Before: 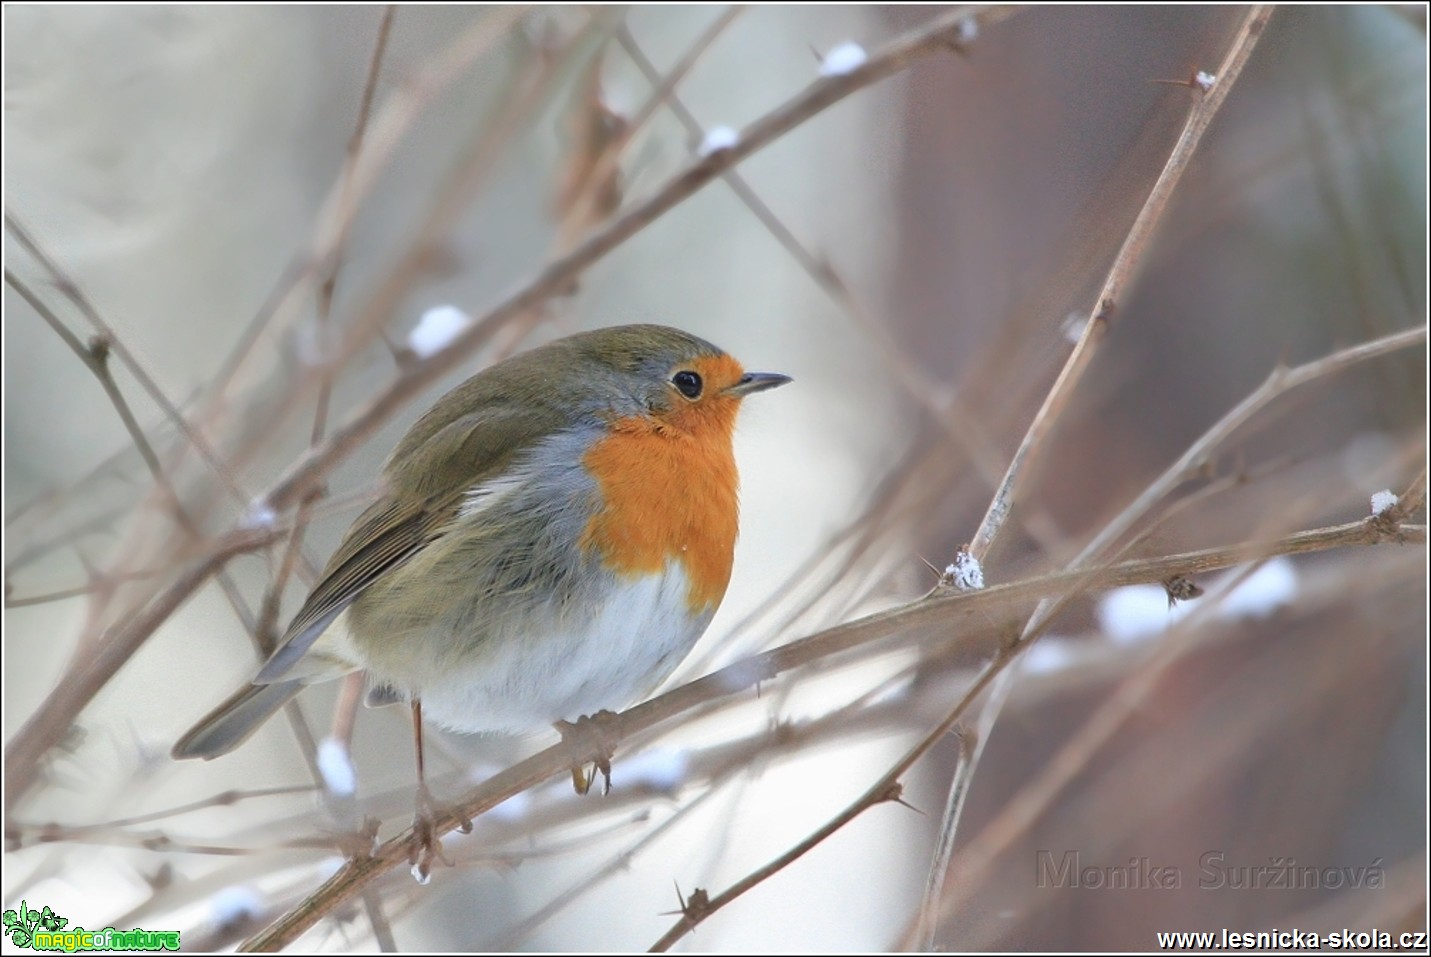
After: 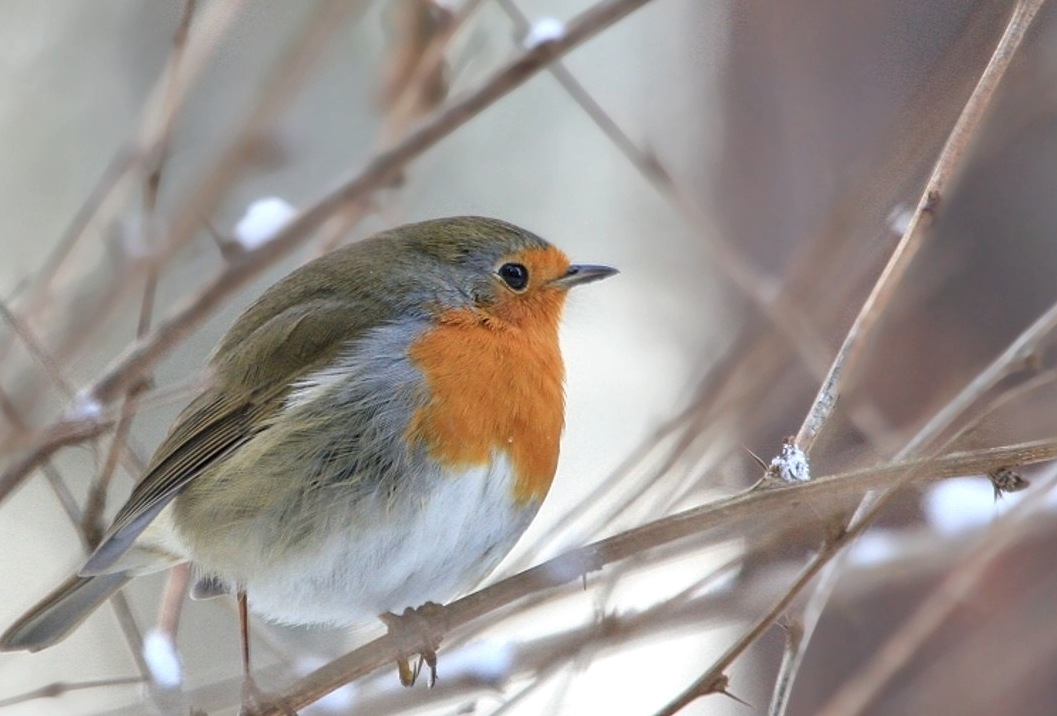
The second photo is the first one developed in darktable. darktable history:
crop and rotate: left 12.22%, top 11.383%, right 13.864%, bottom 13.773%
local contrast: on, module defaults
